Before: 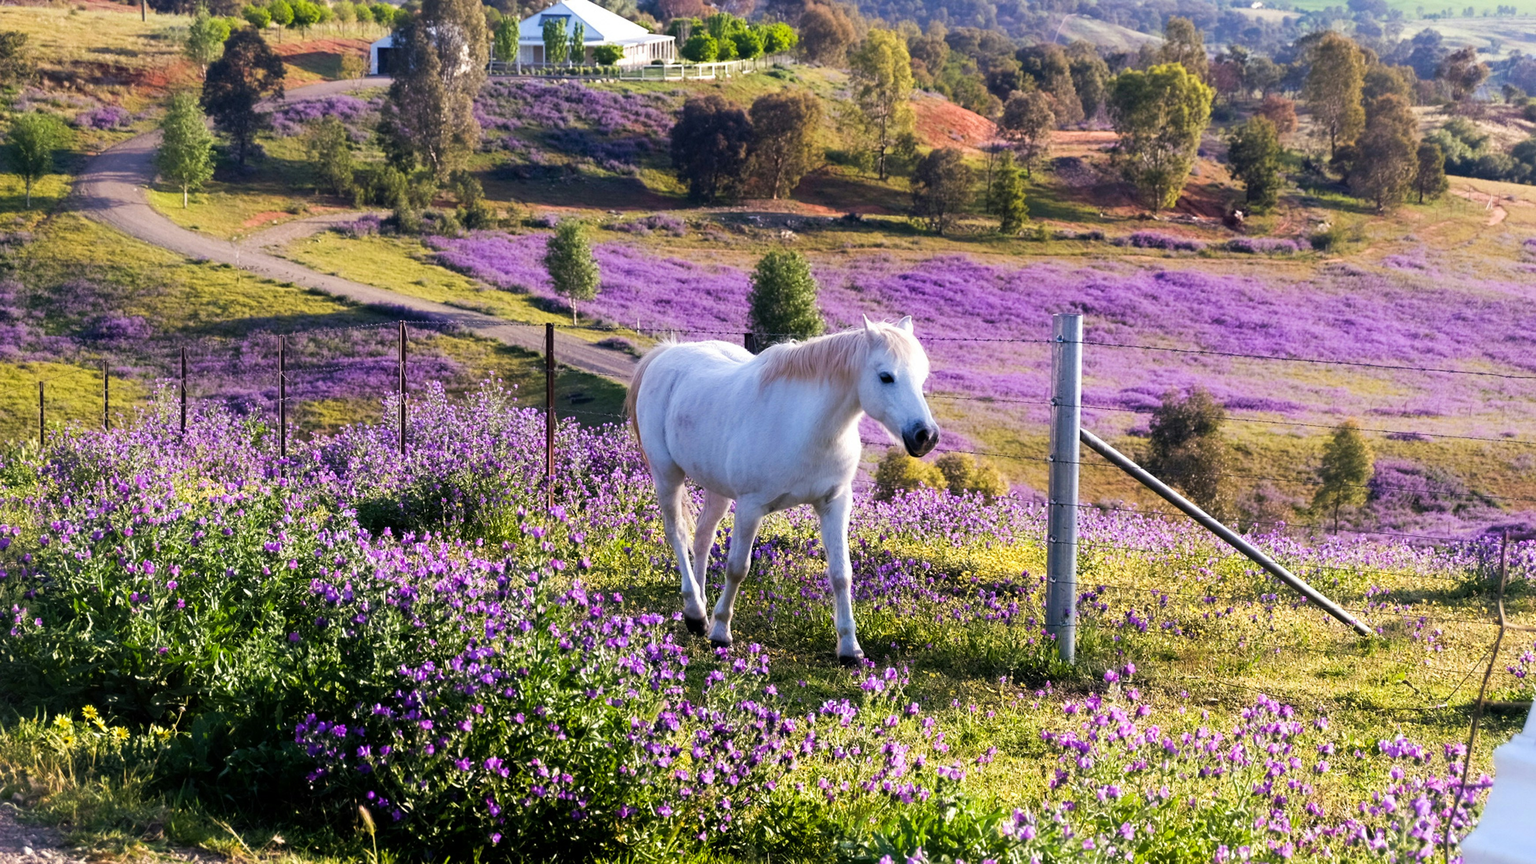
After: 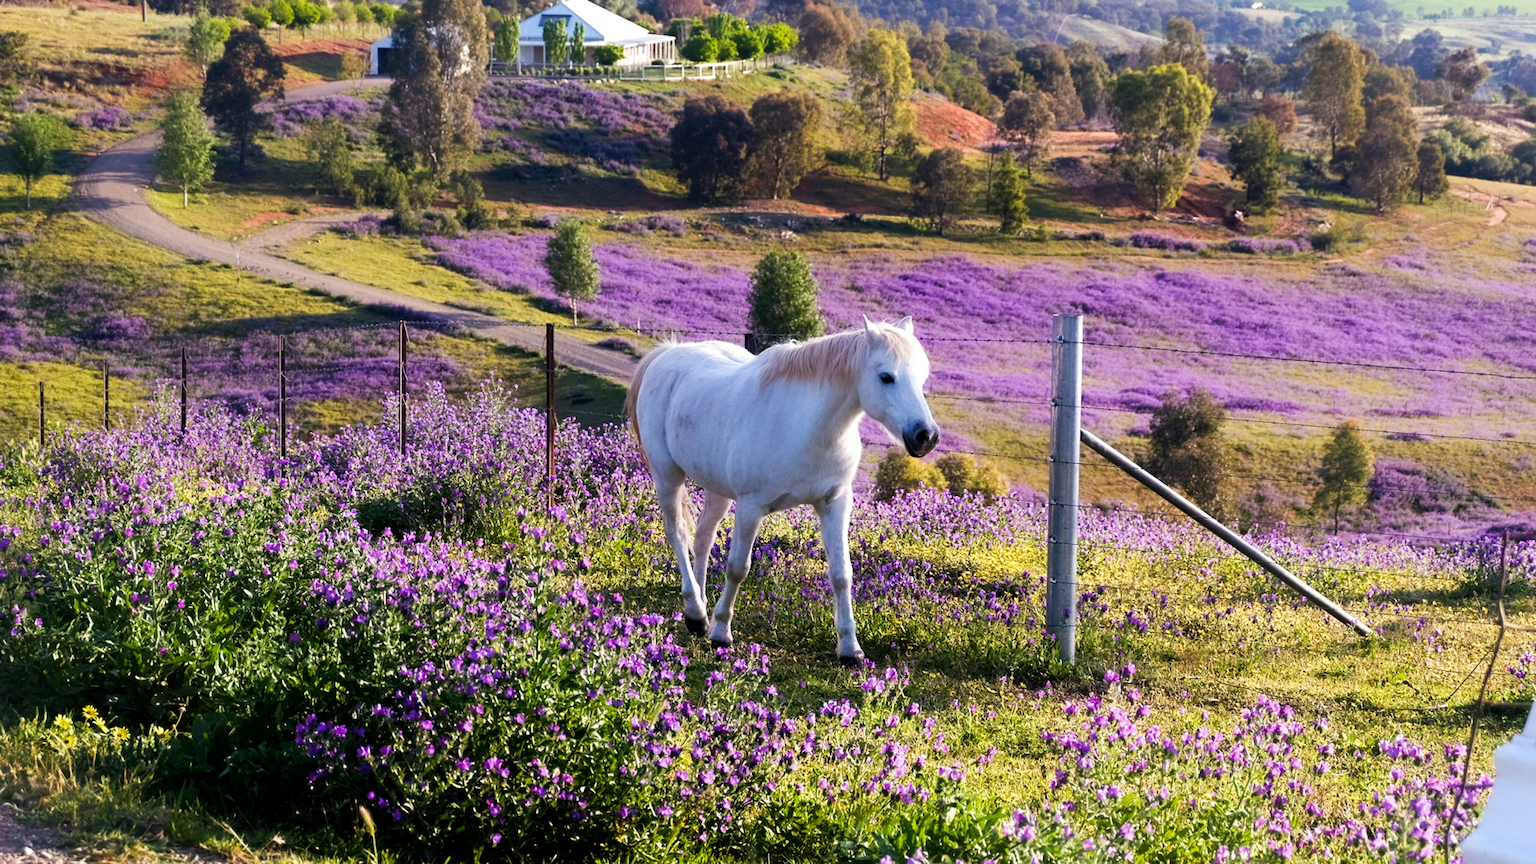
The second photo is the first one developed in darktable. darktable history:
contrast brightness saturation: contrast 0.03, brightness -0.031
